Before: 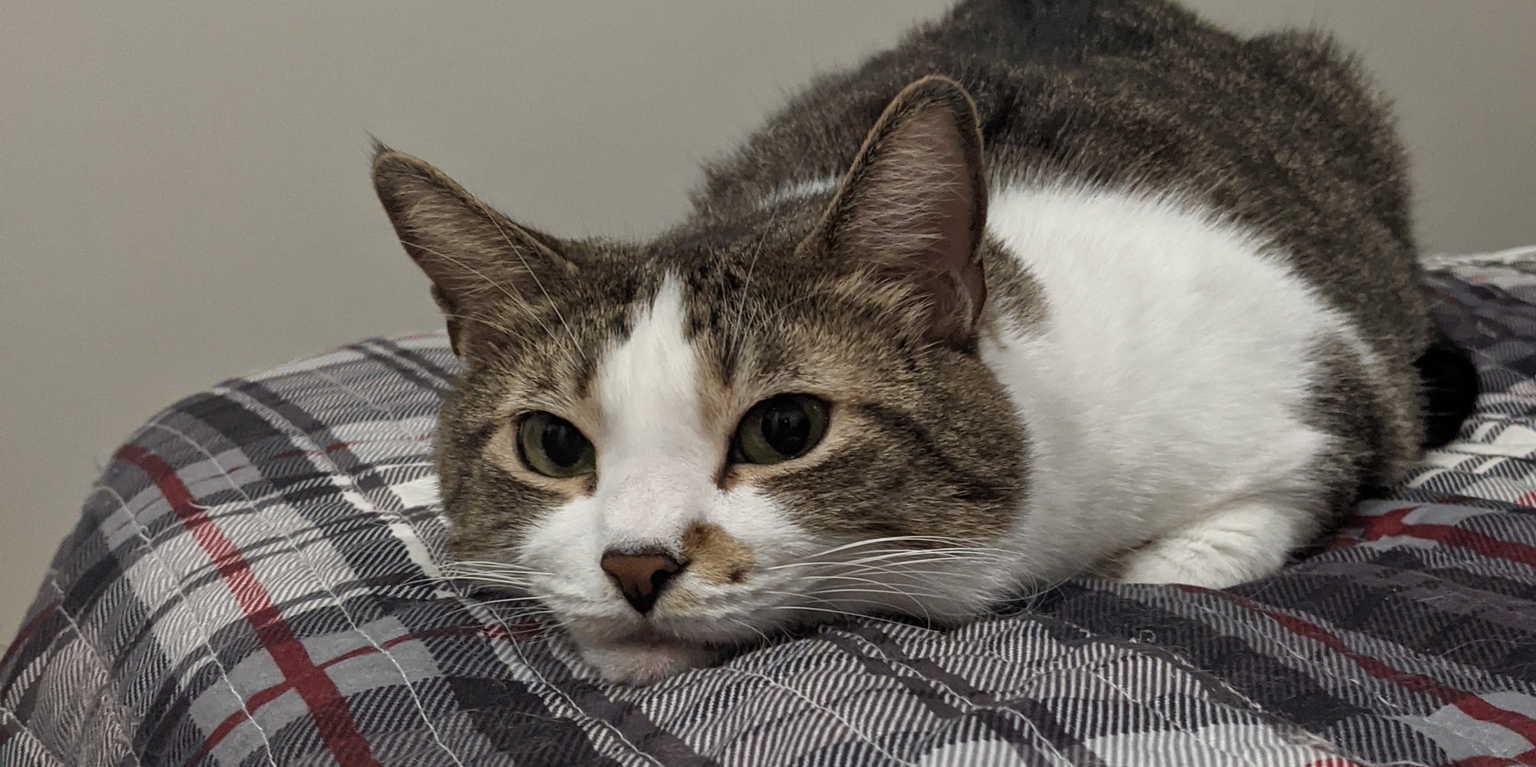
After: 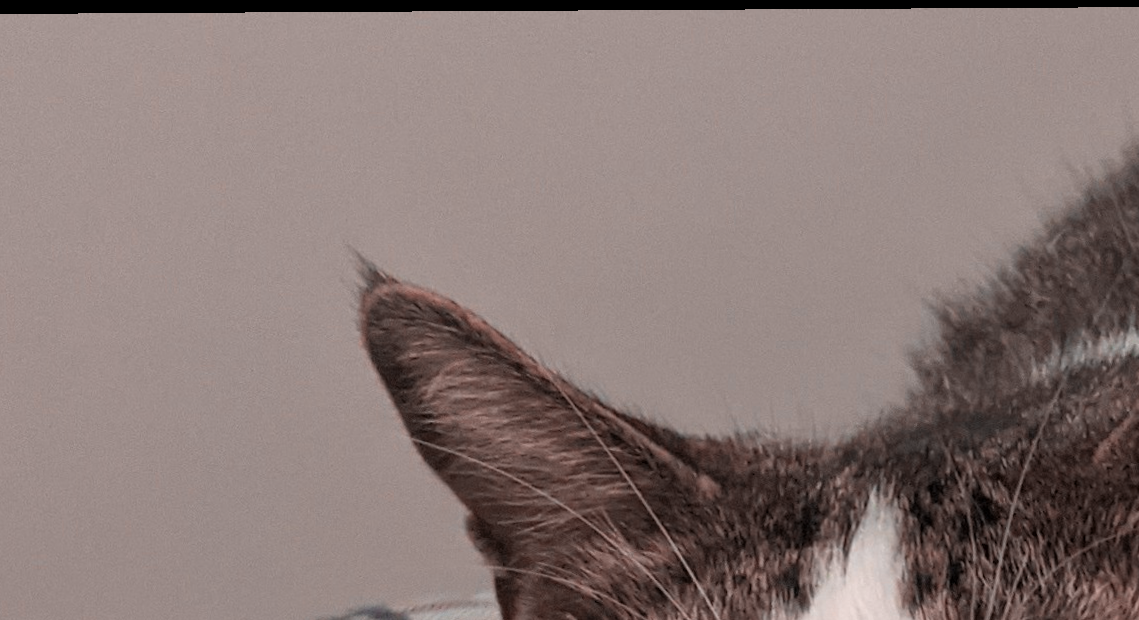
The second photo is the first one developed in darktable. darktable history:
color zones: curves: ch2 [(0, 0.5) (0.084, 0.497) (0.323, 0.335) (0.4, 0.497) (1, 0.5)], process mode strong
rotate and perspective: lens shift (vertical) 0.048, lens shift (horizontal) -0.024, automatic cropping off
crop and rotate: left 10.817%, top 0.062%, right 47.194%, bottom 53.626%
